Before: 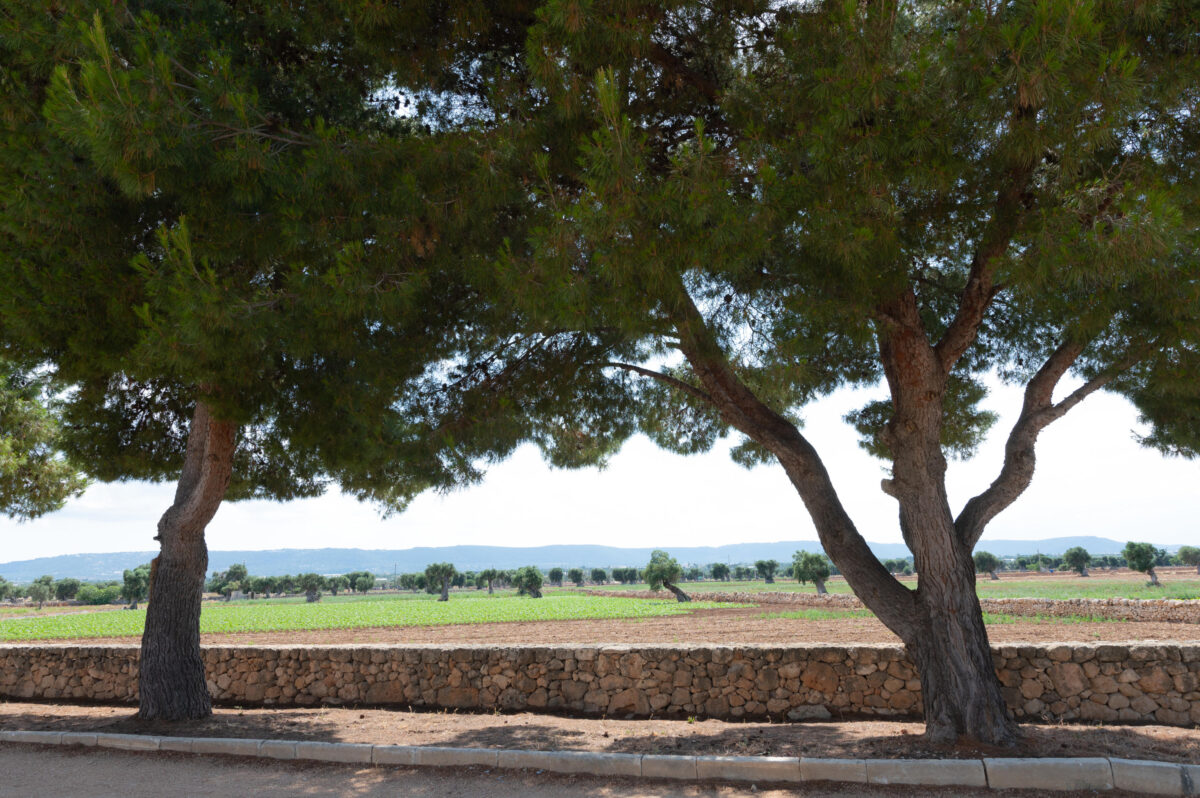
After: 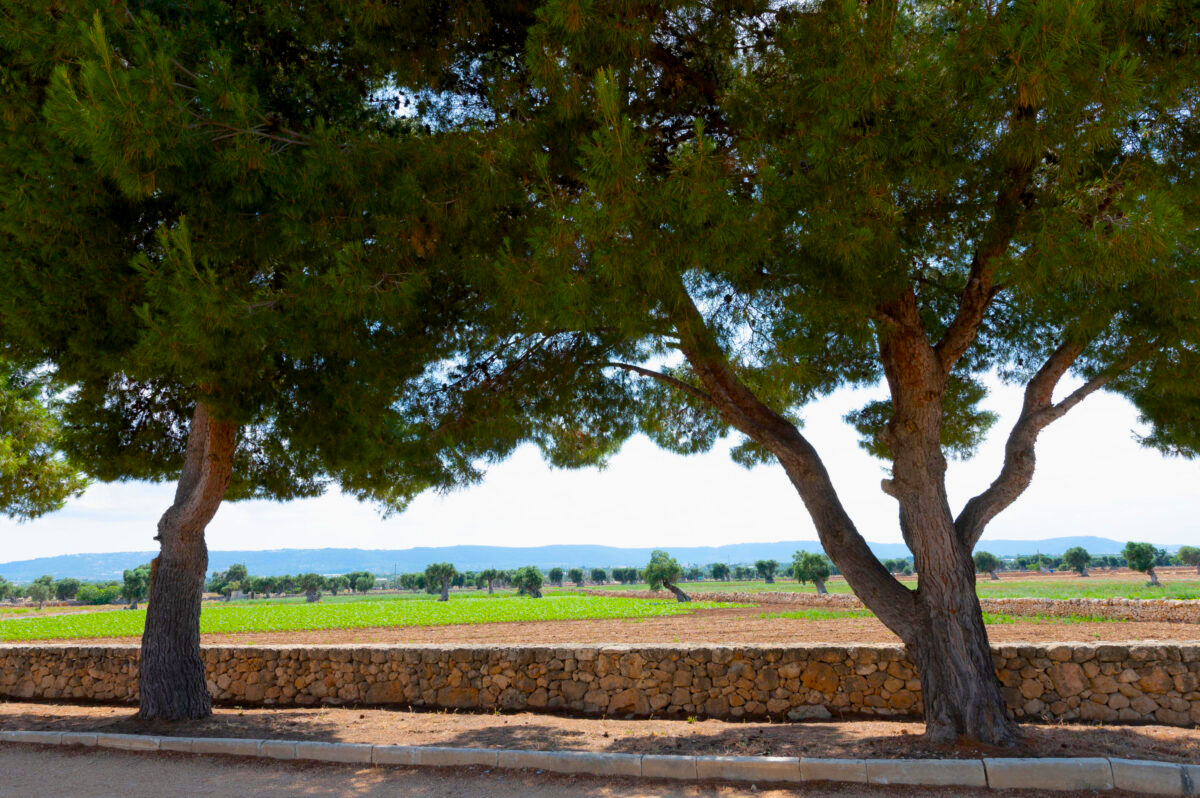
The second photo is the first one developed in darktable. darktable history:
color balance rgb: global offset › luminance -0.473%, linear chroma grading › global chroma 9.987%, perceptual saturation grading › global saturation 49.808%, perceptual brilliance grading › global brilliance 2.213%, perceptual brilliance grading › highlights -3.513%
